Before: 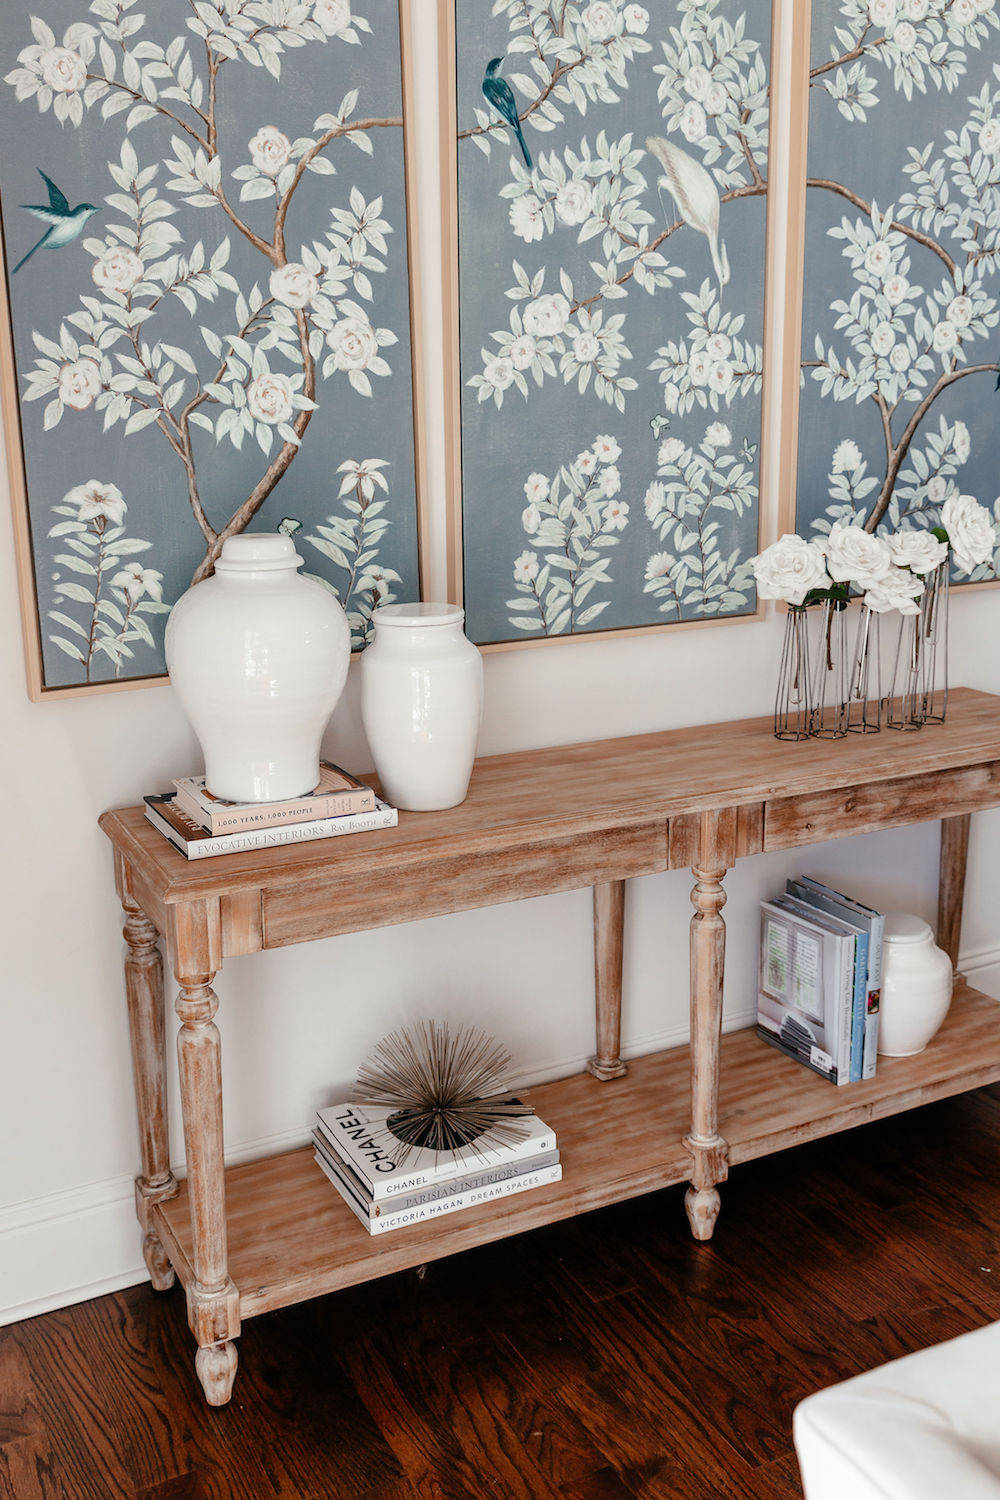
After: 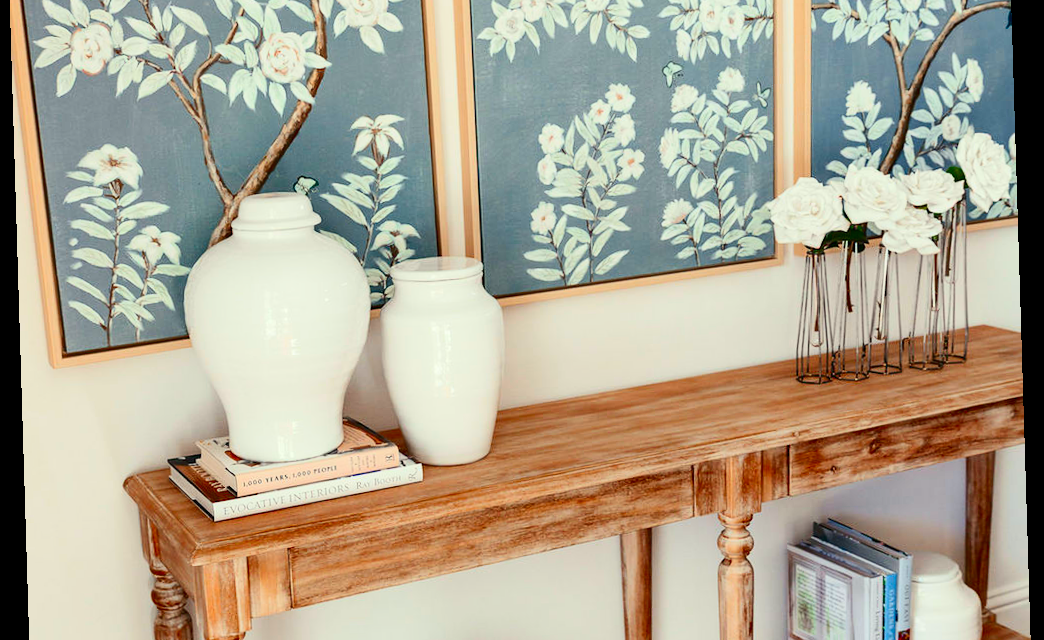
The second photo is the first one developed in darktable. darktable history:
crop and rotate: top 23.84%, bottom 34.294%
color correction: highlights a* -4.73, highlights b* 5.06, saturation 0.97
contrast brightness saturation: contrast 0.26, brightness 0.02, saturation 0.87
rotate and perspective: rotation -1.75°, automatic cropping off
